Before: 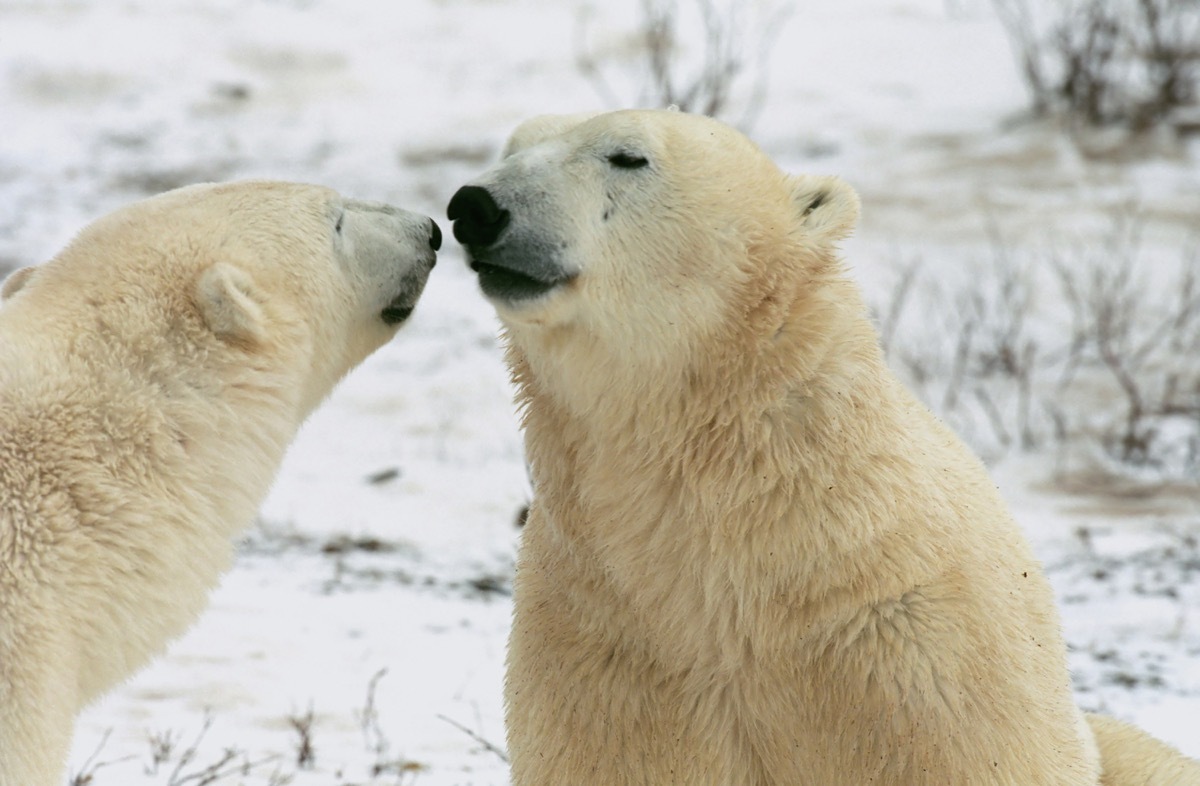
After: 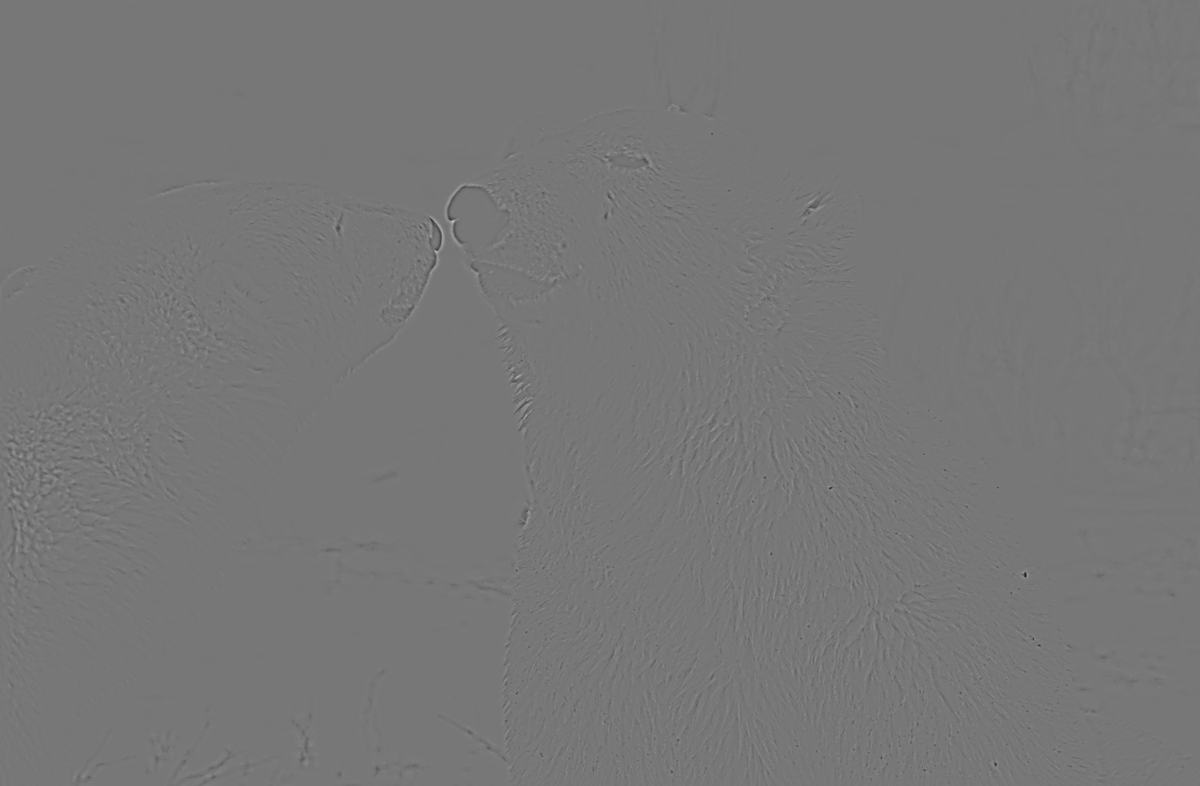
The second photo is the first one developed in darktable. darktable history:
white balance: red 1.004, blue 1.096
highpass: sharpness 5.84%, contrast boost 8.44%
sharpen: radius 3.158, amount 1.731
